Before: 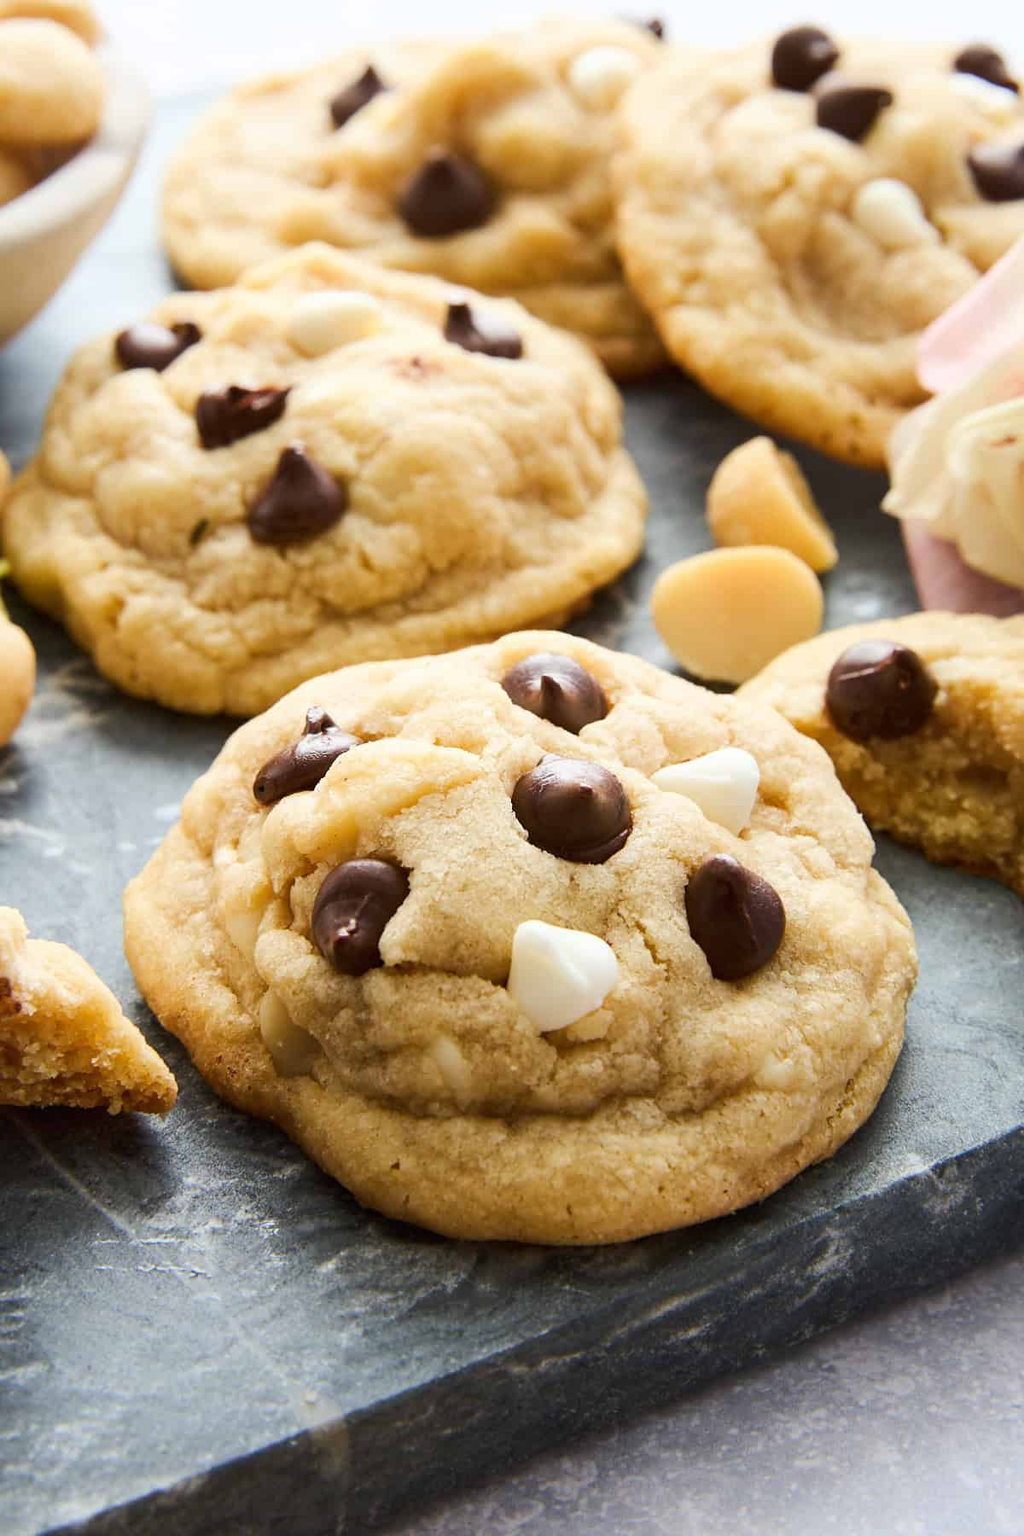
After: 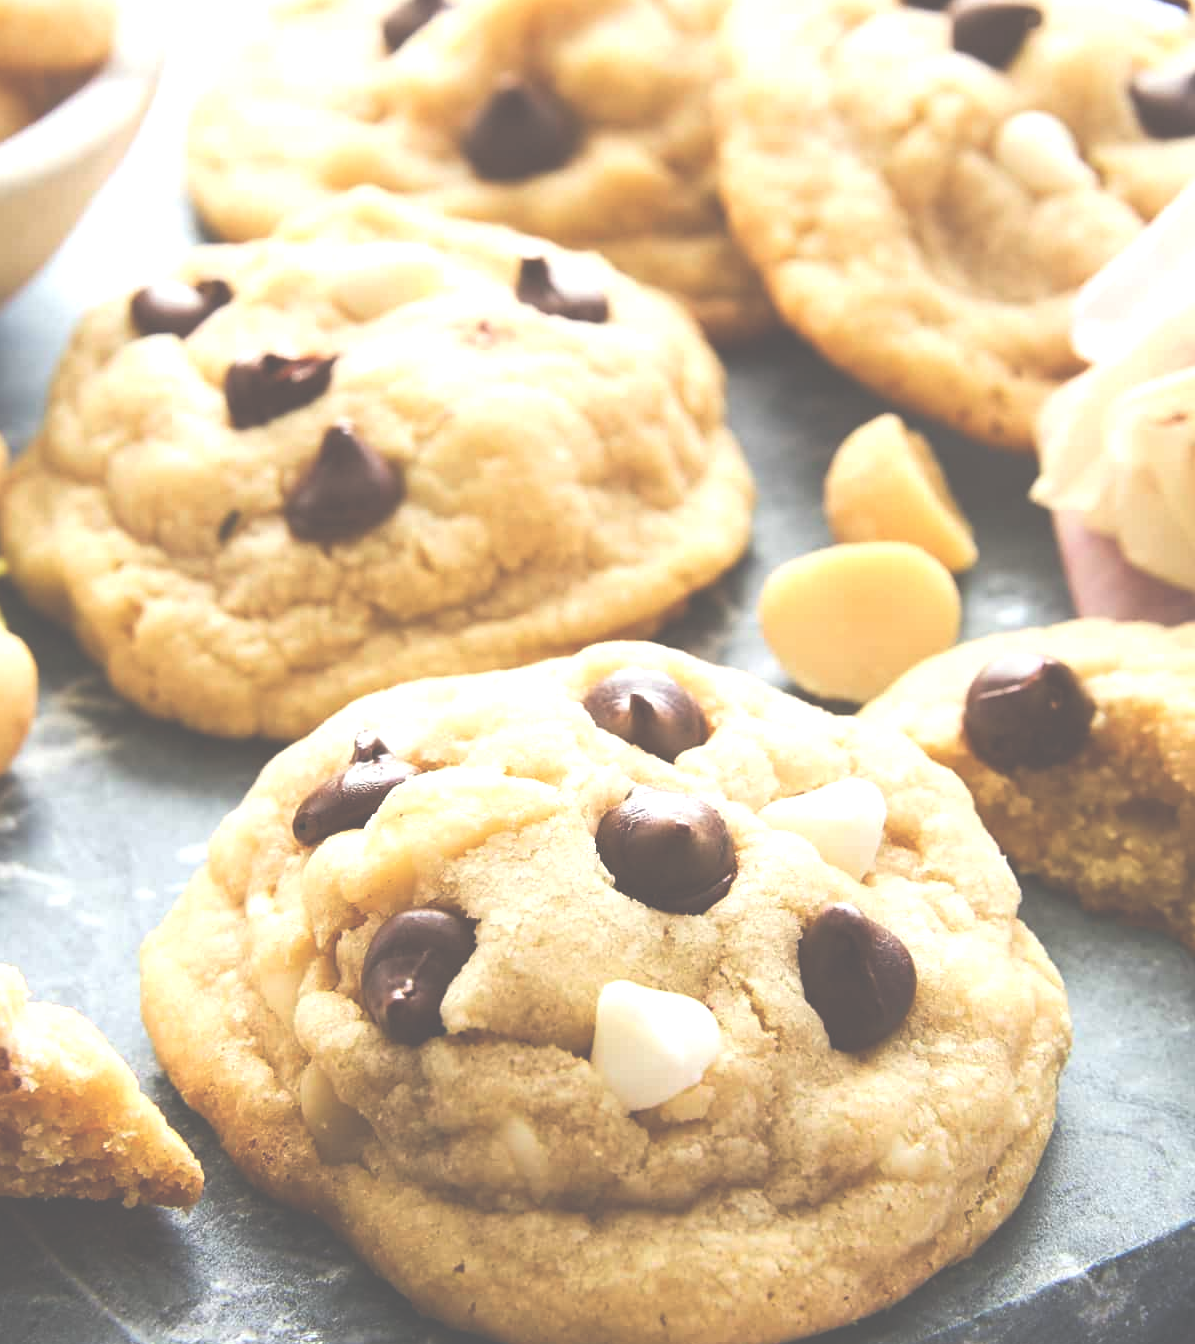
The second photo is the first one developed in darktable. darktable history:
exposure: black level correction -0.071, exposure 0.5 EV, compensate highlight preservation false
crop: left 0.387%, top 5.469%, bottom 19.809%
